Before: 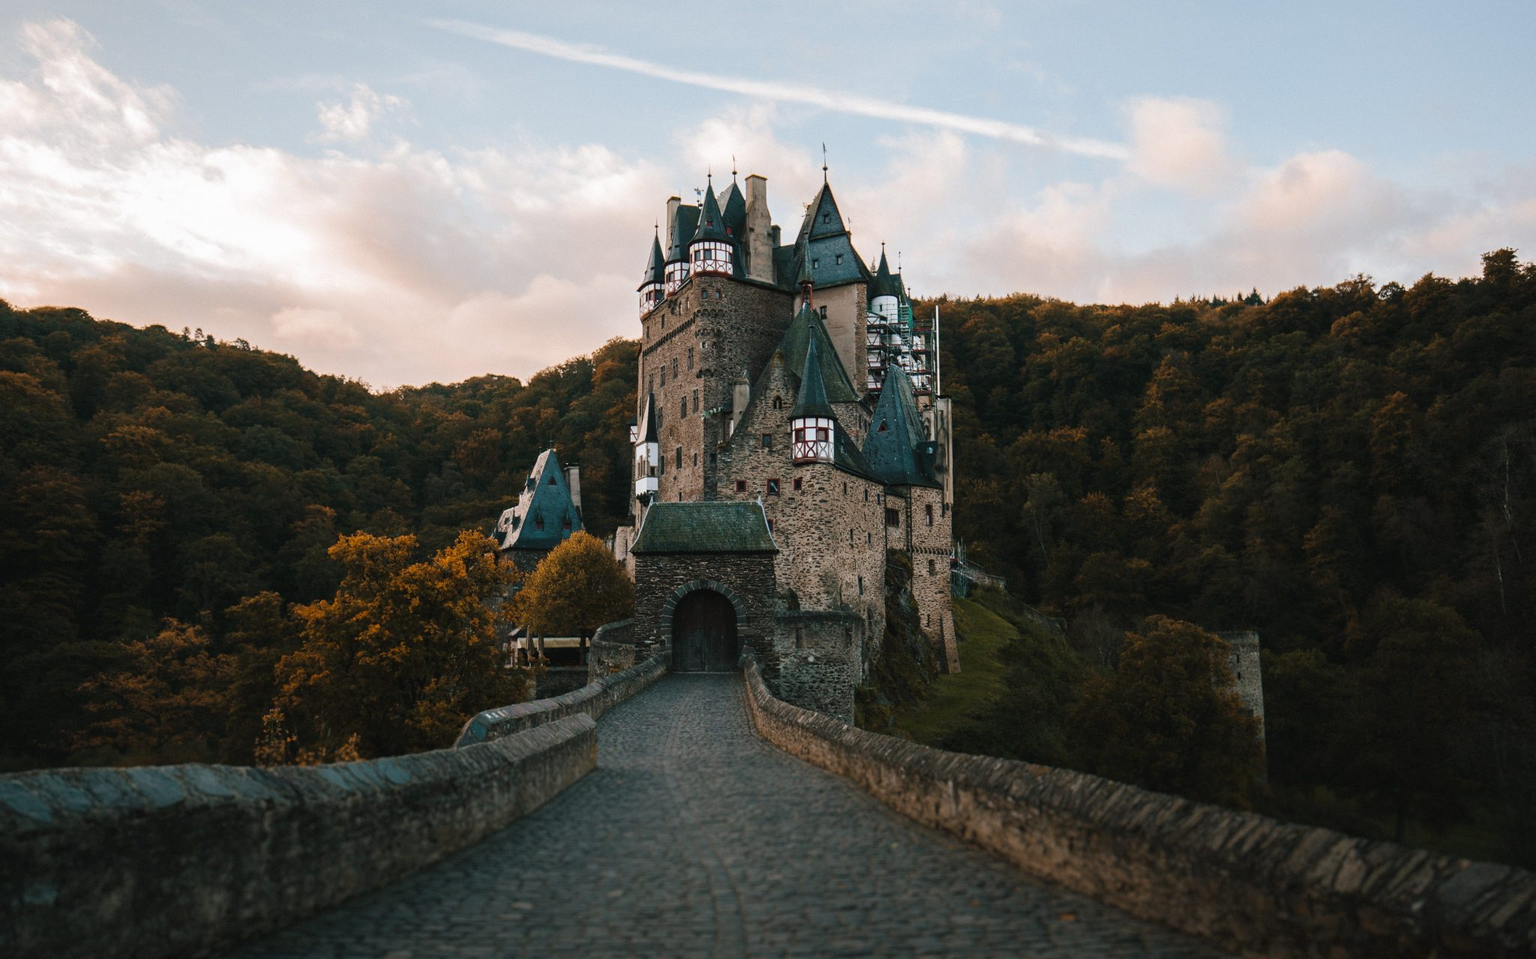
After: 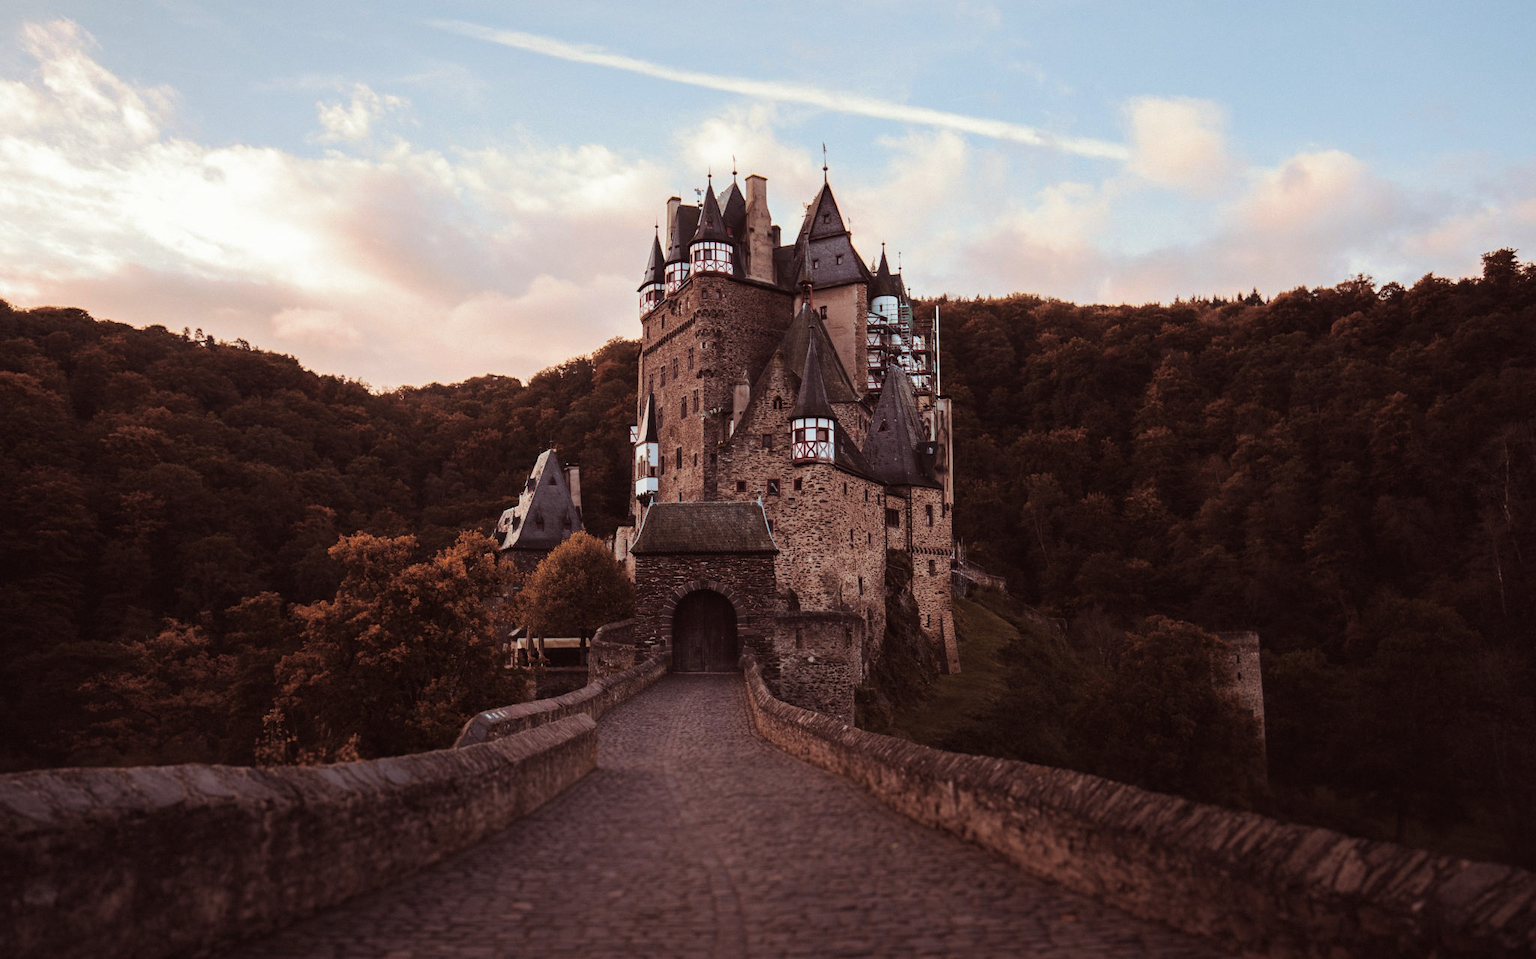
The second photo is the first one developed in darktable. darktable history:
split-toning: on, module defaults
velvia: on, module defaults
